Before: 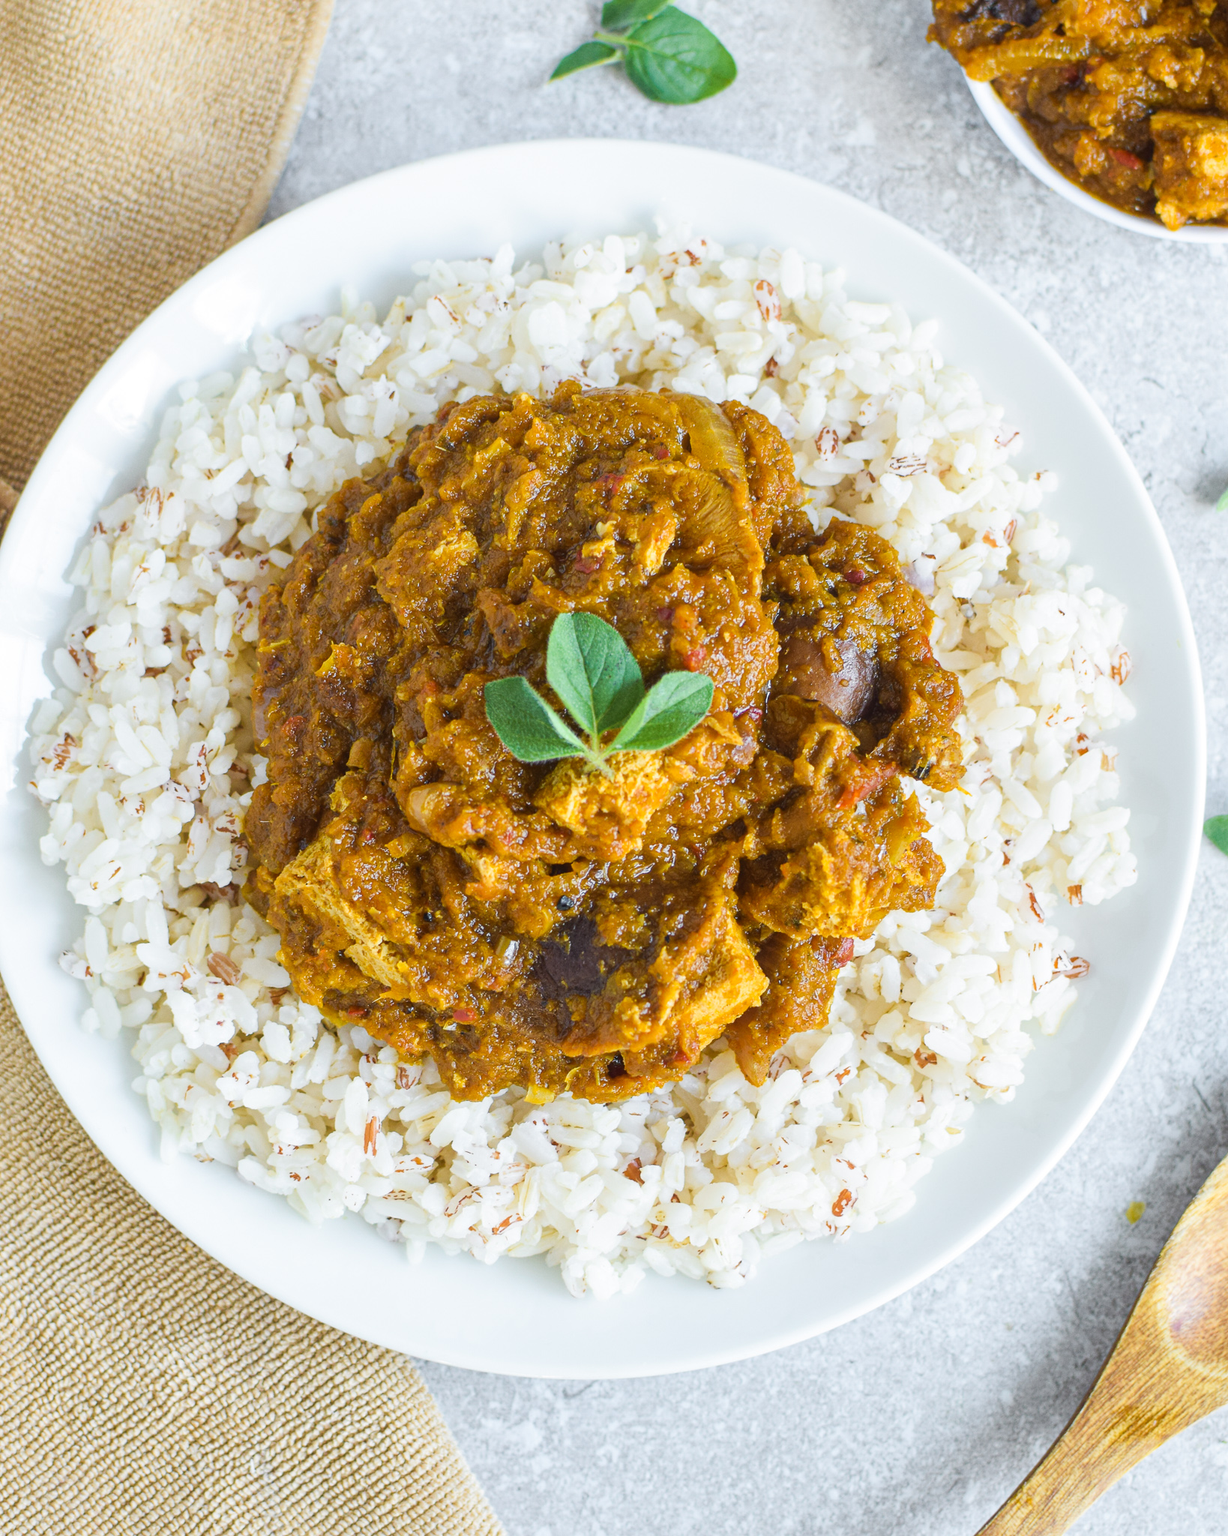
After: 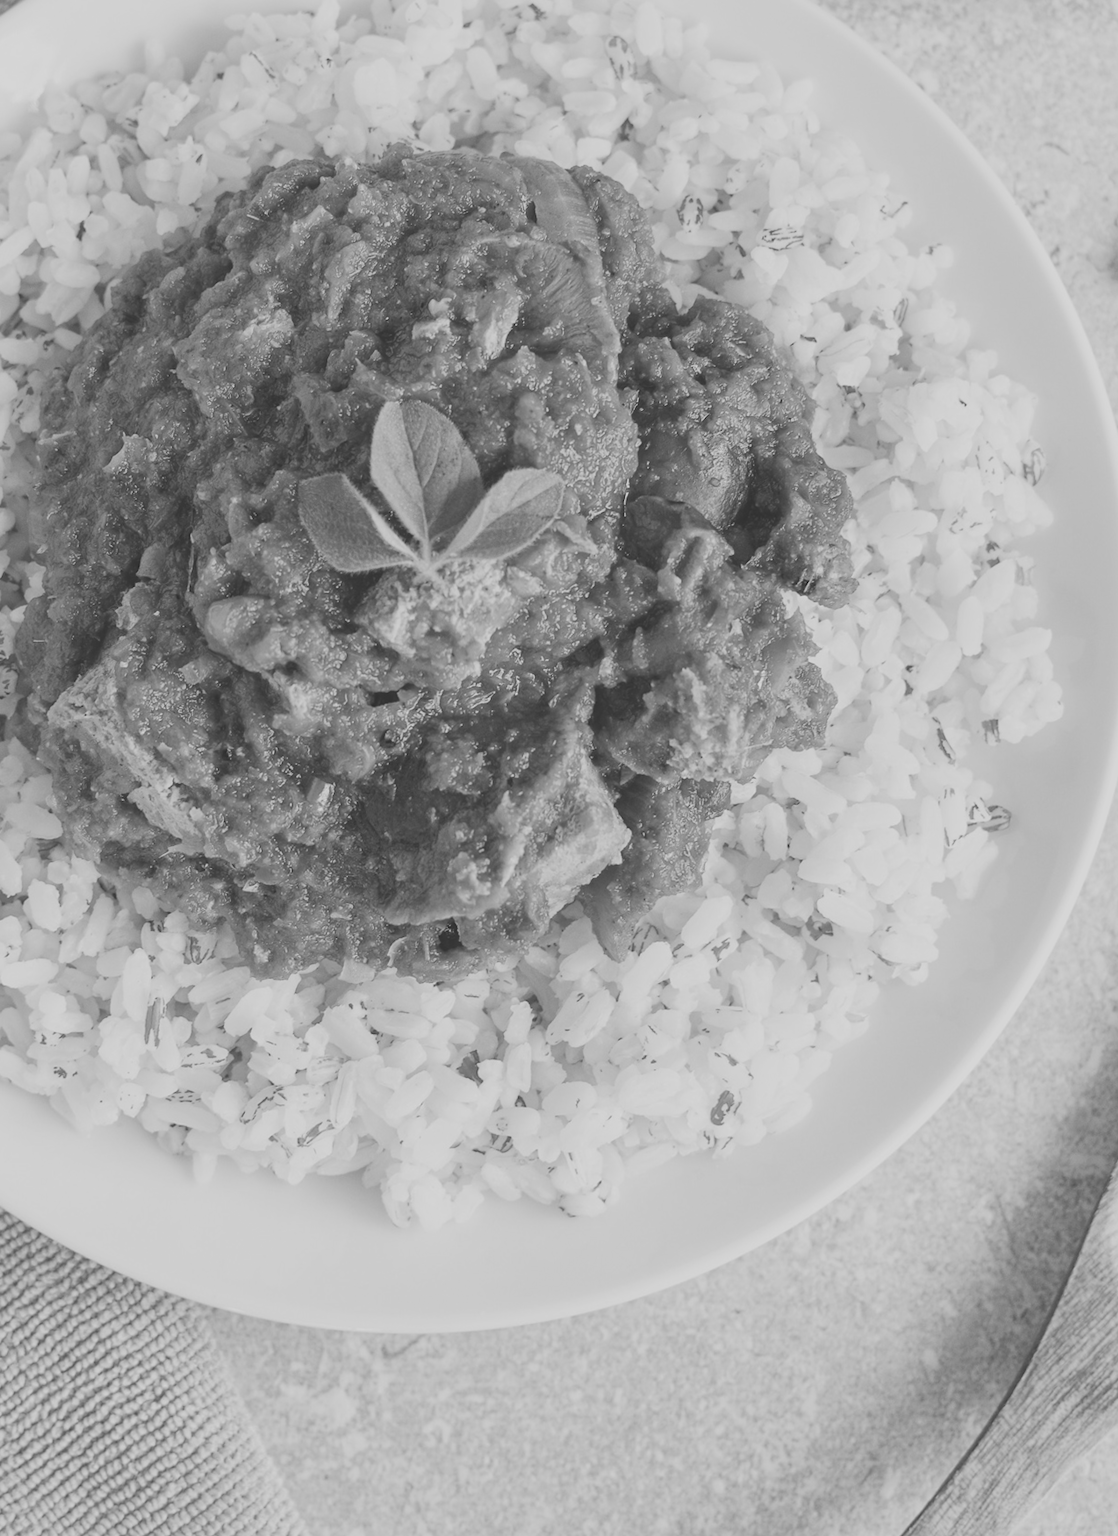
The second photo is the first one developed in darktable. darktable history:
base curve: curves: ch0 [(0, 0) (0.303, 0.277) (1, 1)]
crop: left 16.315%, top 14.246%
exposure: black level correction -0.015, compensate highlight preservation false
color balance rgb: perceptual saturation grading › global saturation -27.94%, hue shift -2.27°, contrast -21.26%
monochrome: on, module defaults
rotate and perspective: rotation 0.215°, lens shift (vertical) -0.139, crop left 0.069, crop right 0.939, crop top 0.002, crop bottom 0.996
